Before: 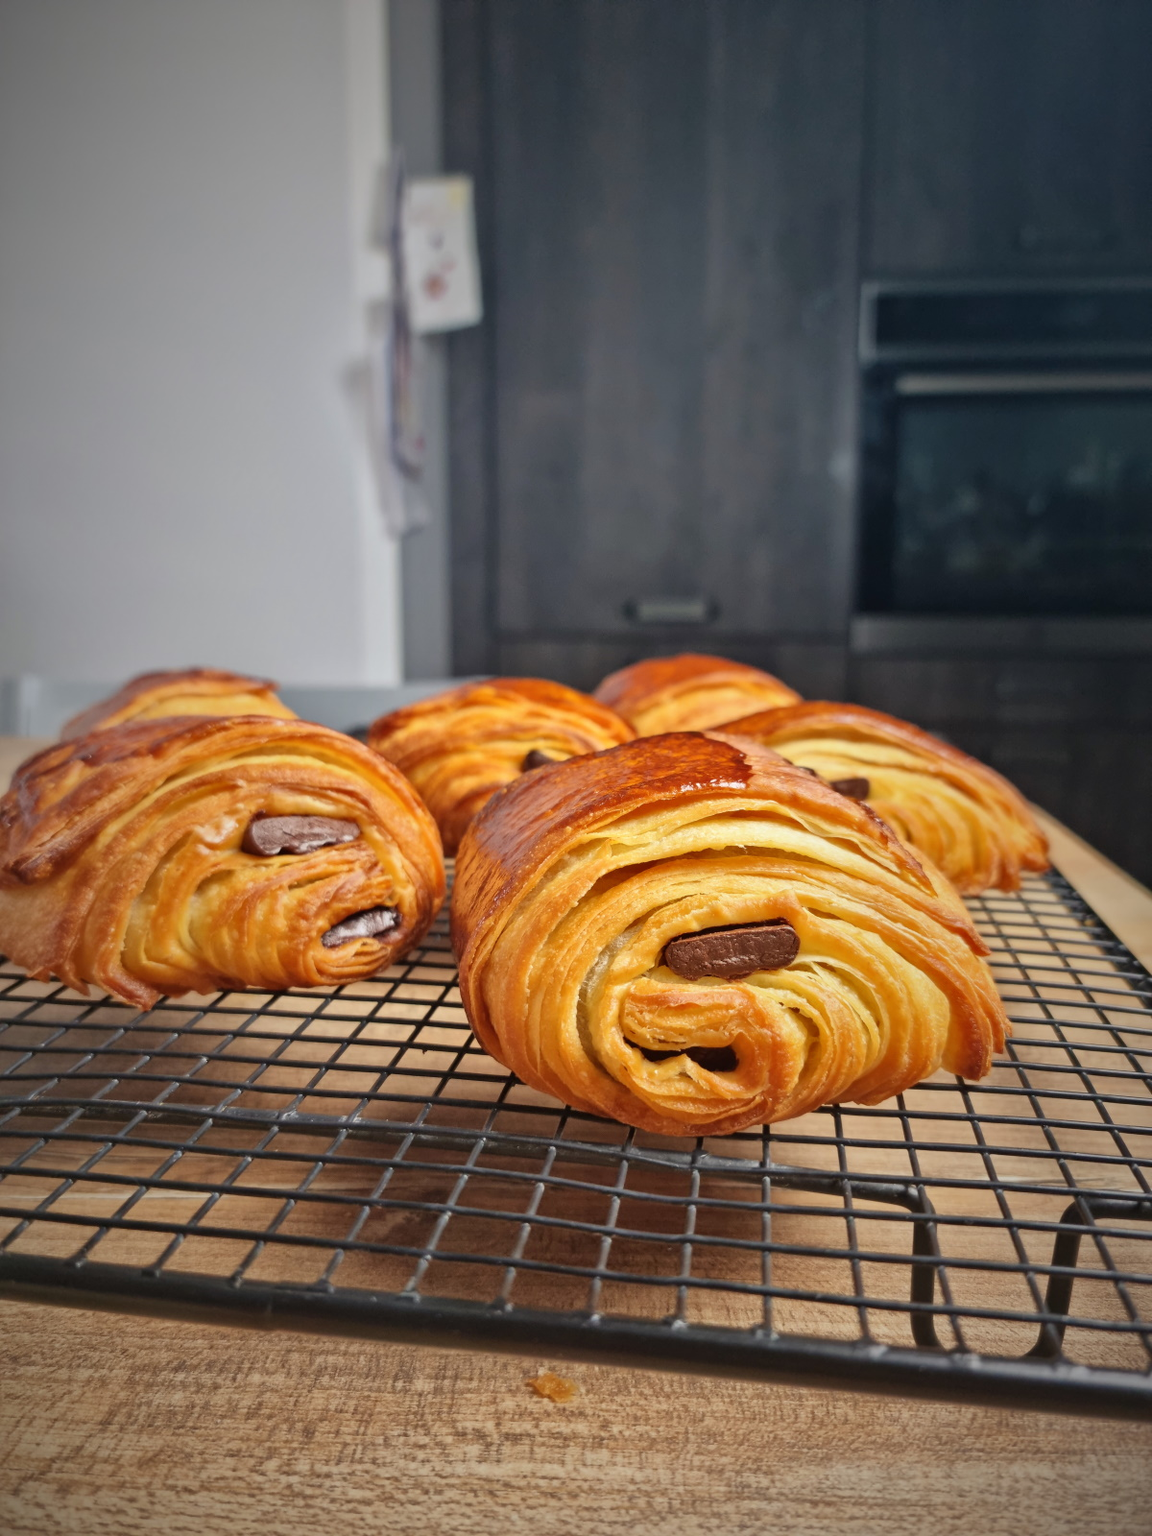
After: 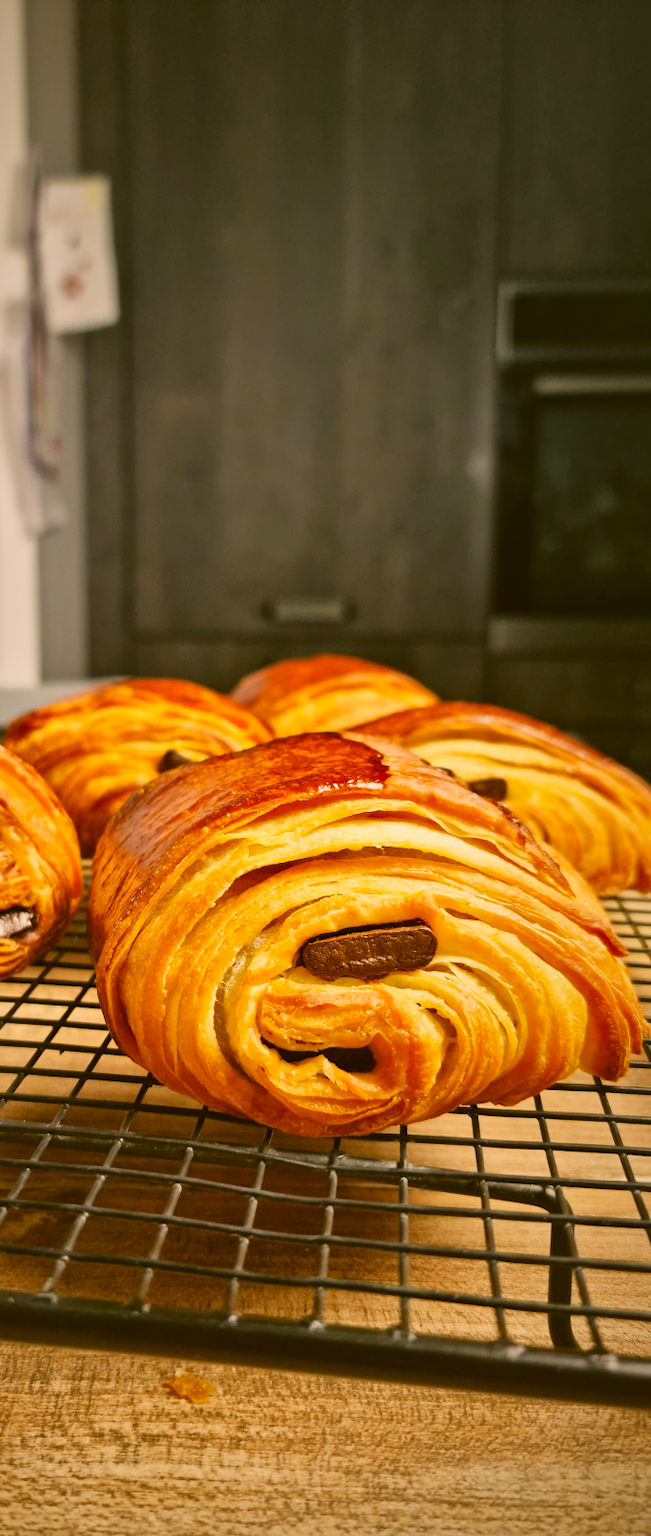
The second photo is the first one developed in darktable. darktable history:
tone curve: curves: ch0 [(0, 0.023) (0.217, 0.19) (0.754, 0.801) (1, 0.977)]; ch1 [(0, 0) (0.392, 0.398) (0.5, 0.5) (0.521, 0.528) (0.56, 0.577) (1, 1)]; ch2 [(0, 0) (0.5, 0.5) (0.579, 0.561) (0.65, 0.657) (1, 1)], preserve colors none
crop: left 31.558%, top 0.018%, right 11.937%
color correction: highlights a* 8.53, highlights b* 15.17, shadows a* -0.563, shadows b* 27.23
